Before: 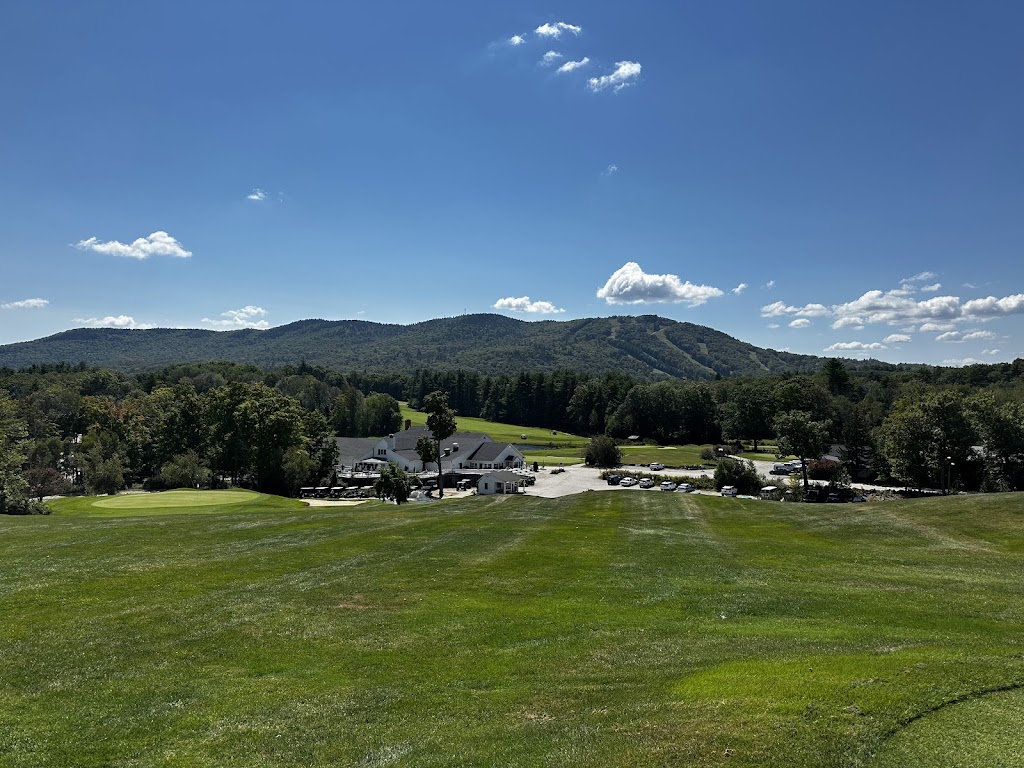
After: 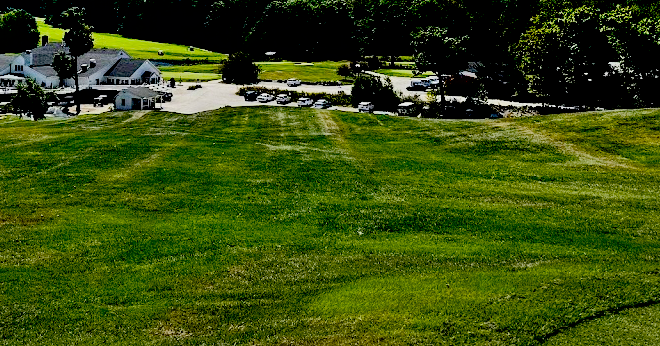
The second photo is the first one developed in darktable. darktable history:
exposure: black level correction 0.044, exposure -0.233 EV, compensate exposure bias true, compensate highlight preservation false
shadows and highlights: shadows 80.82, white point adjustment -9, highlights -61.31, highlights color adjustment 46.09%, soften with gaussian
crop and rotate: left 35.46%, top 50.058%, bottom 4.851%
